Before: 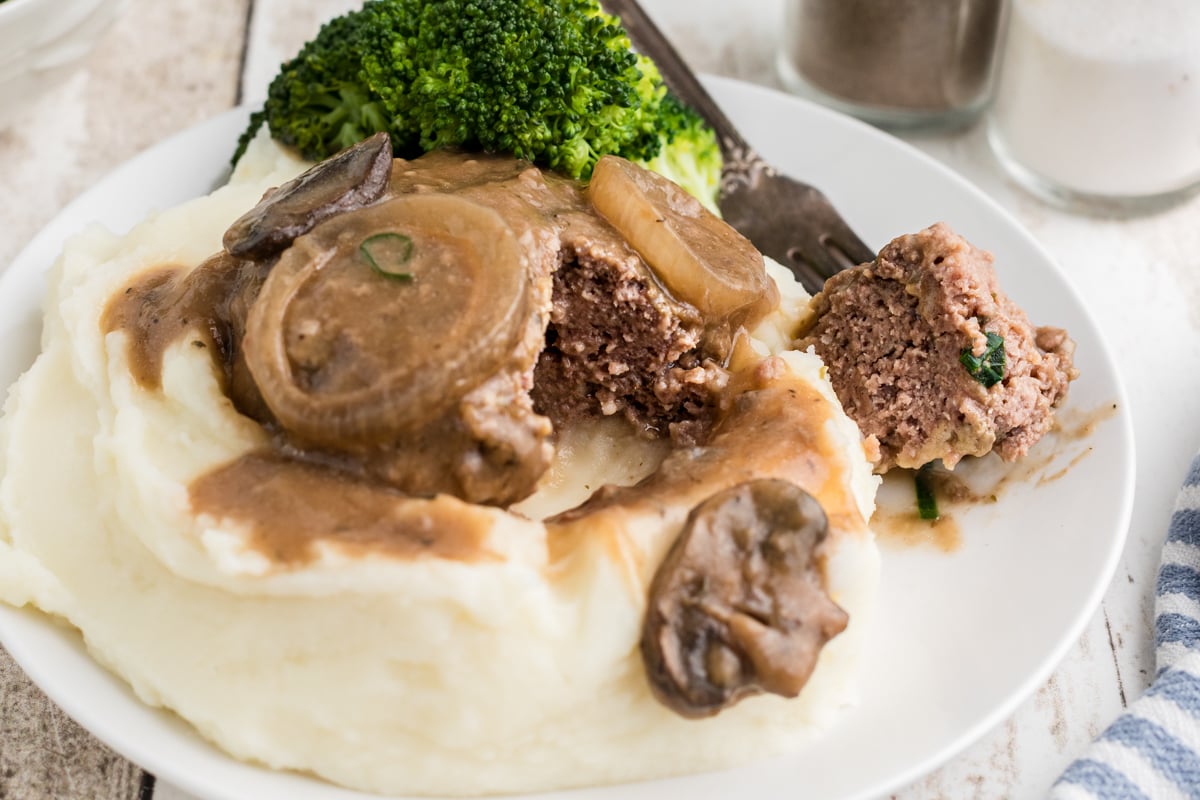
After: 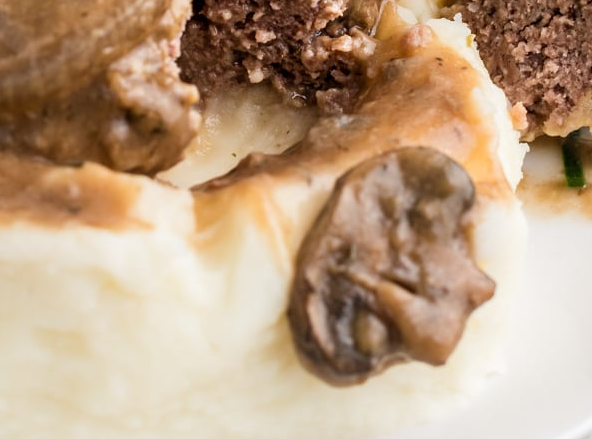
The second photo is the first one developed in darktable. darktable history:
crop: left 29.46%, top 41.521%, right 21.156%, bottom 3.49%
